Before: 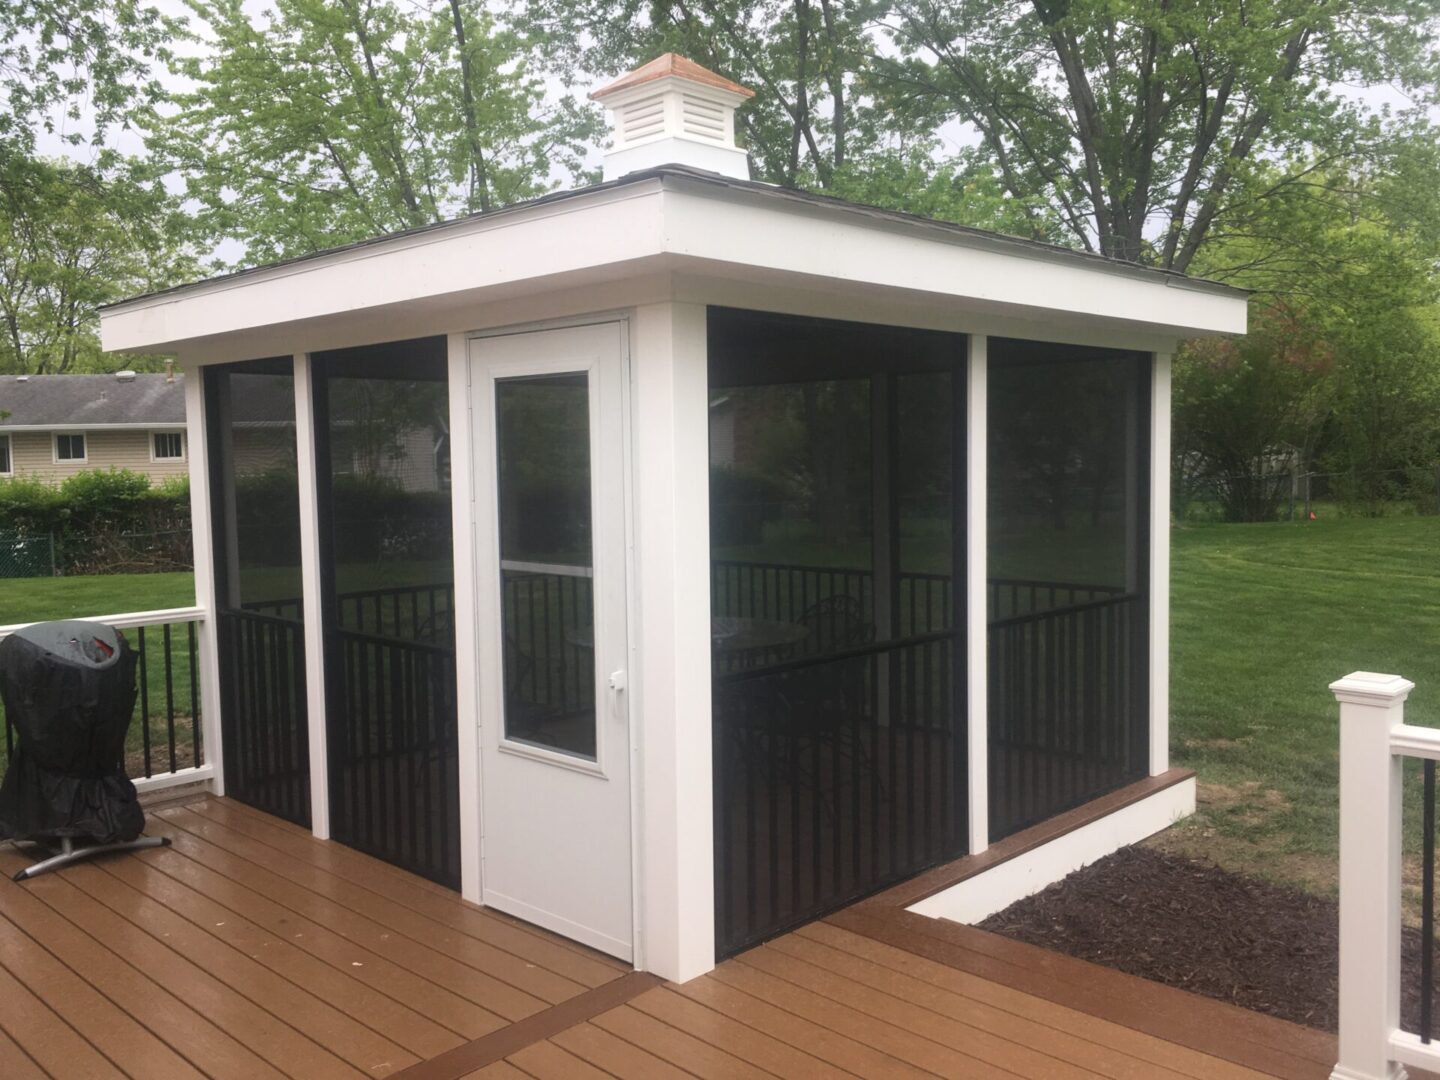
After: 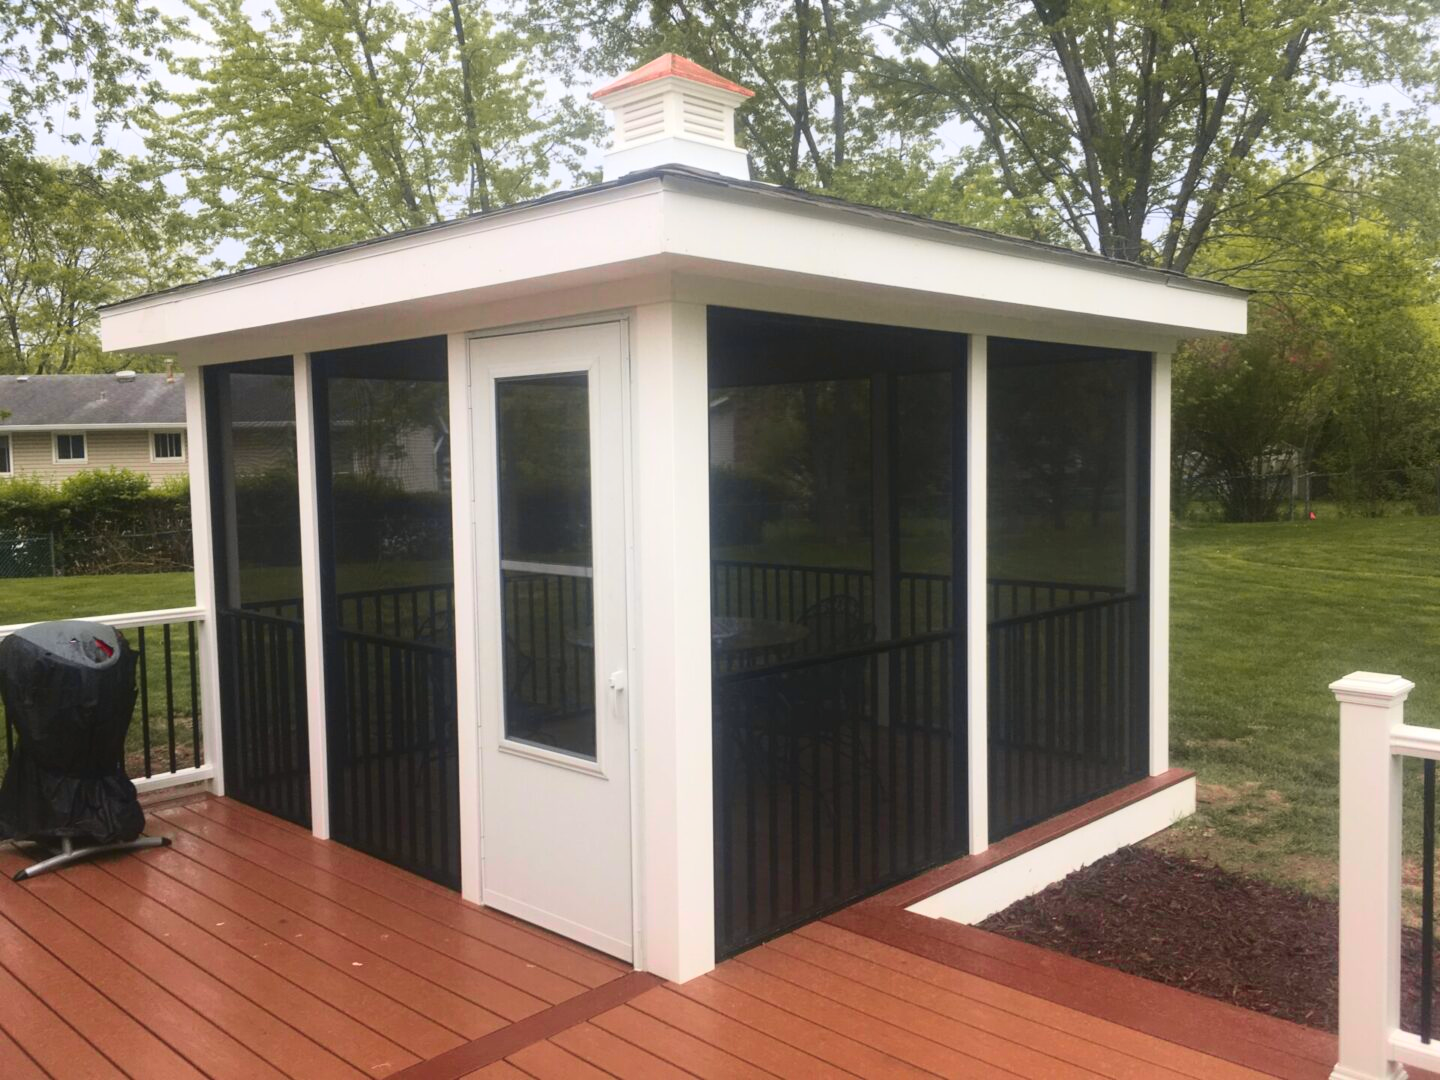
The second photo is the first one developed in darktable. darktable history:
tone curve: curves: ch0 [(0, 0.036) (0.119, 0.115) (0.466, 0.498) (0.715, 0.767) (0.817, 0.865) (1, 0.998)]; ch1 [(0, 0) (0.377, 0.416) (0.44, 0.461) (0.487, 0.49) (0.514, 0.517) (0.536, 0.577) (0.66, 0.724) (1, 1)]; ch2 [(0, 0) (0.38, 0.405) (0.463, 0.443) (0.492, 0.486) (0.526, 0.541) (0.578, 0.598) (0.653, 0.698) (1, 1)], color space Lab, independent channels, preserve colors none
